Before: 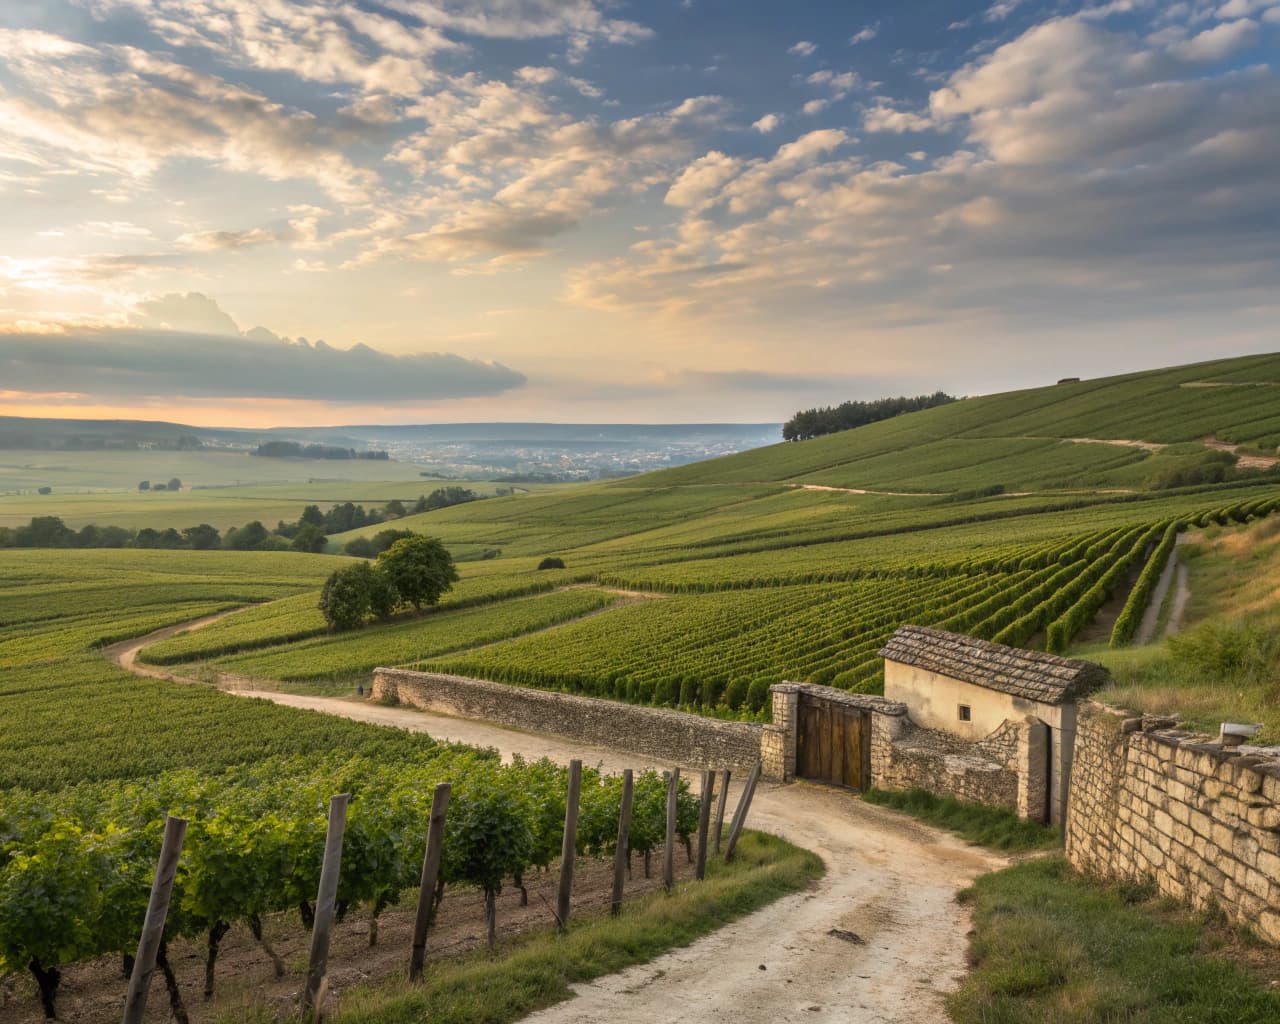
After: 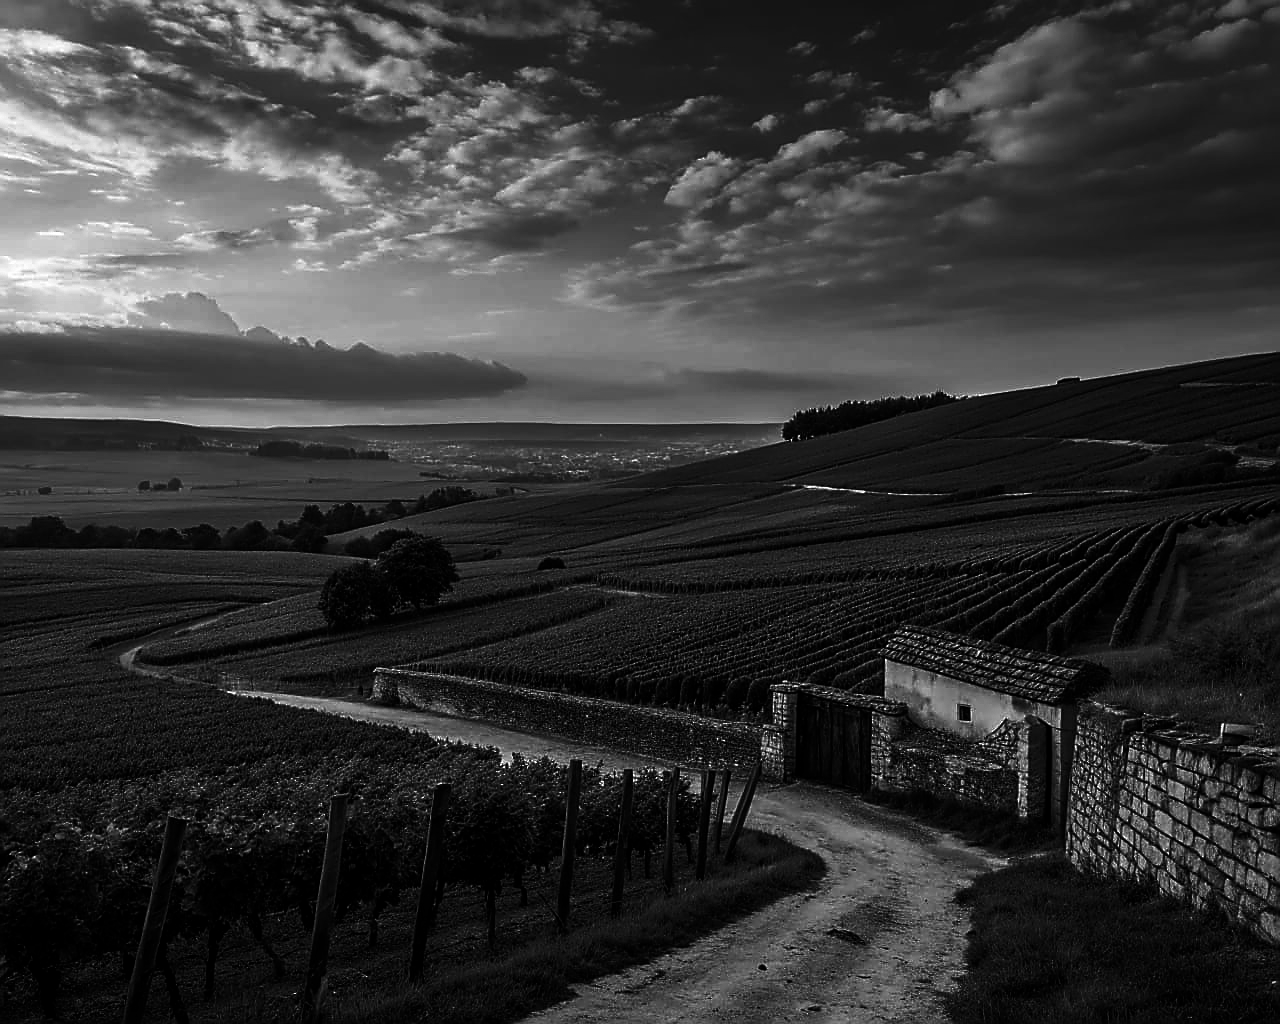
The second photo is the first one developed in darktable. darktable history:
sharpen: radius 1.4, amount 1.25, threshold 0.7
contrast brightness saturation: contrast 0.02, brightness -1, saturation -1
